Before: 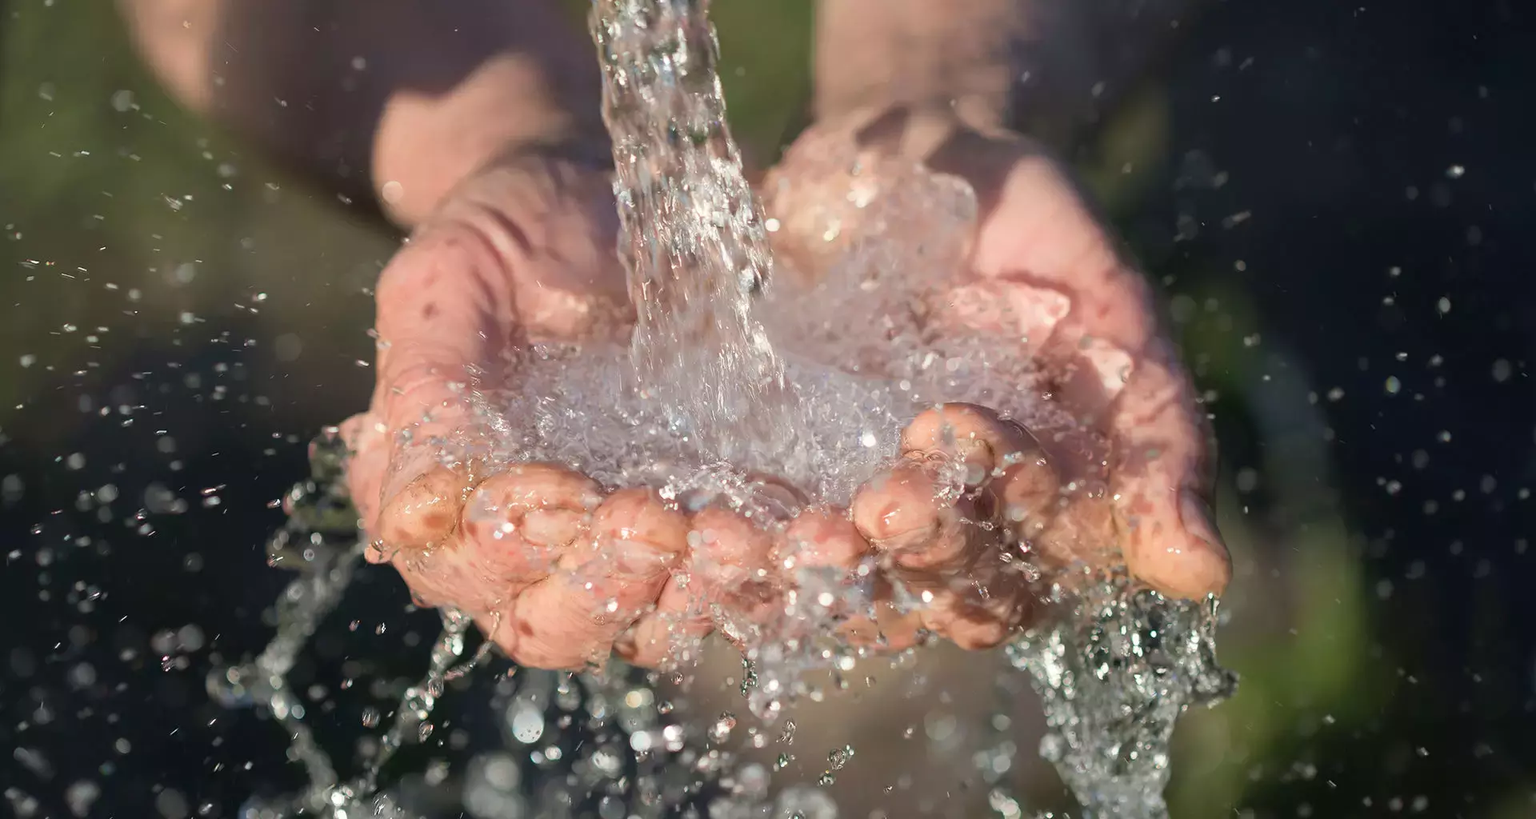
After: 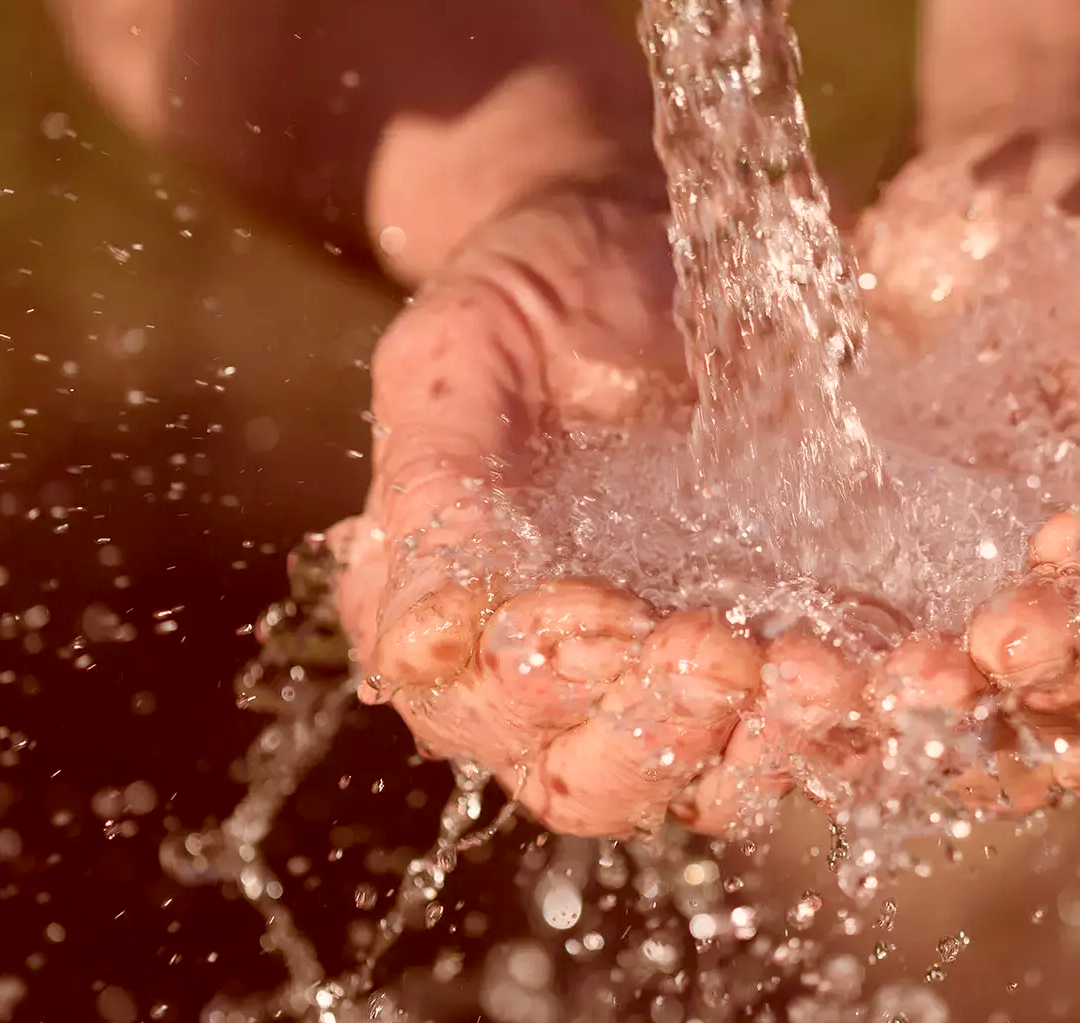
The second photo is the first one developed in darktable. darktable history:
color correction: highlights a* 9.03, highlights b* 8.71, shadows a* 40, shadows b* 40, saturation 0.8
crop: left 5.114%, right 38.589%
